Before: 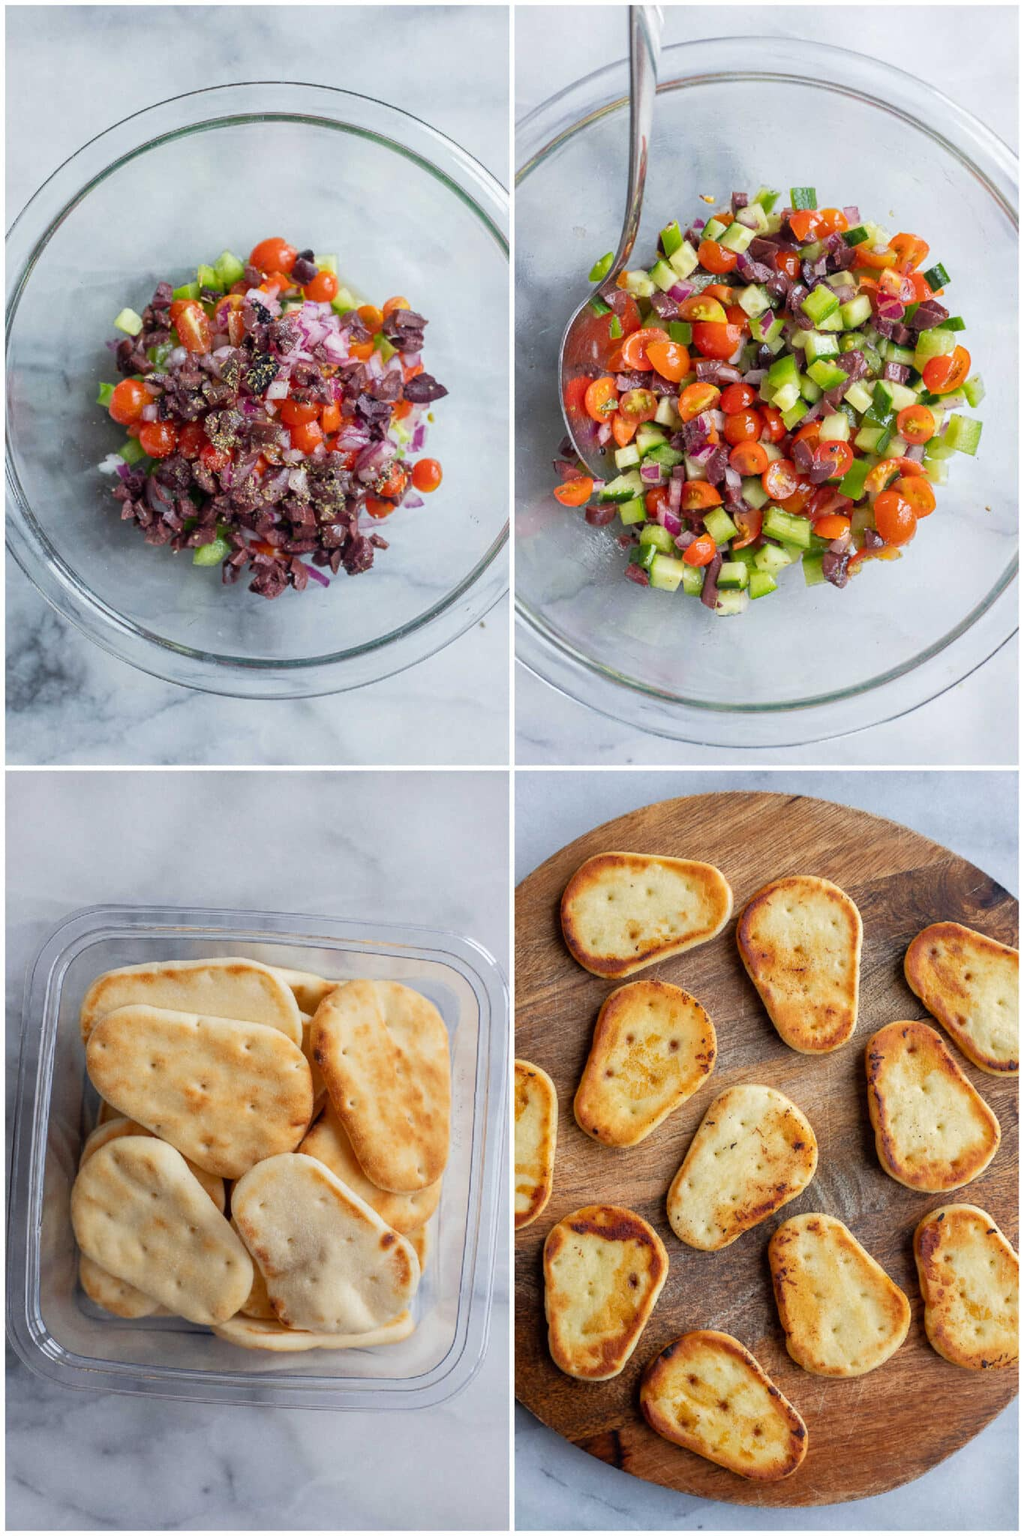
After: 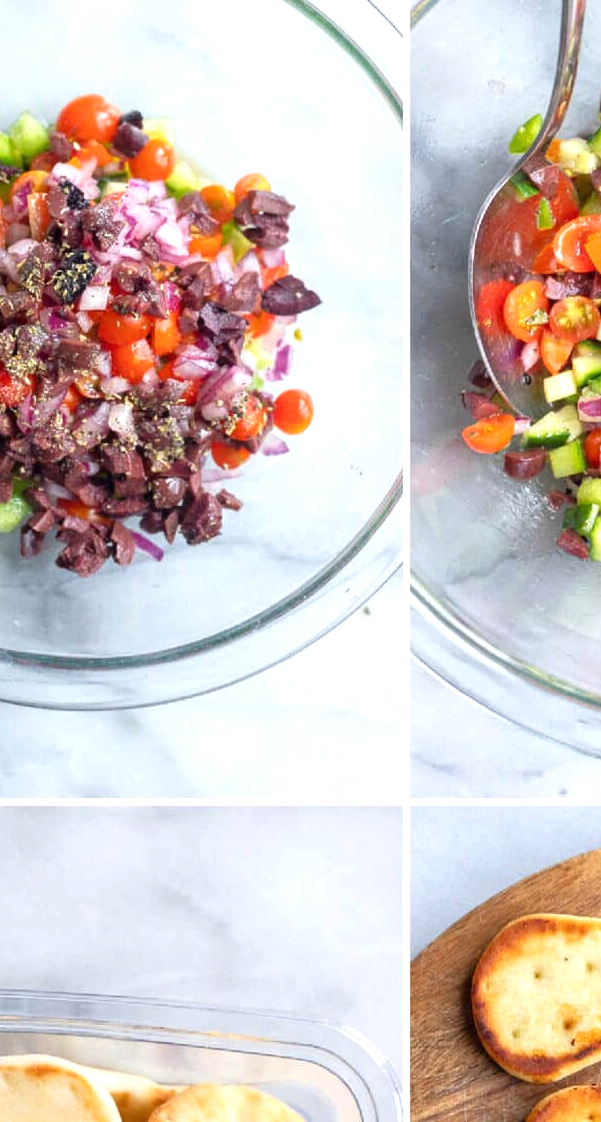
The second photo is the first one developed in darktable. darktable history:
exposure: exposure 0.669 EV, compensate highlight preservation false
crop: left 20.248%, top 10.86%, right 35.675%, bottom 34.321%
